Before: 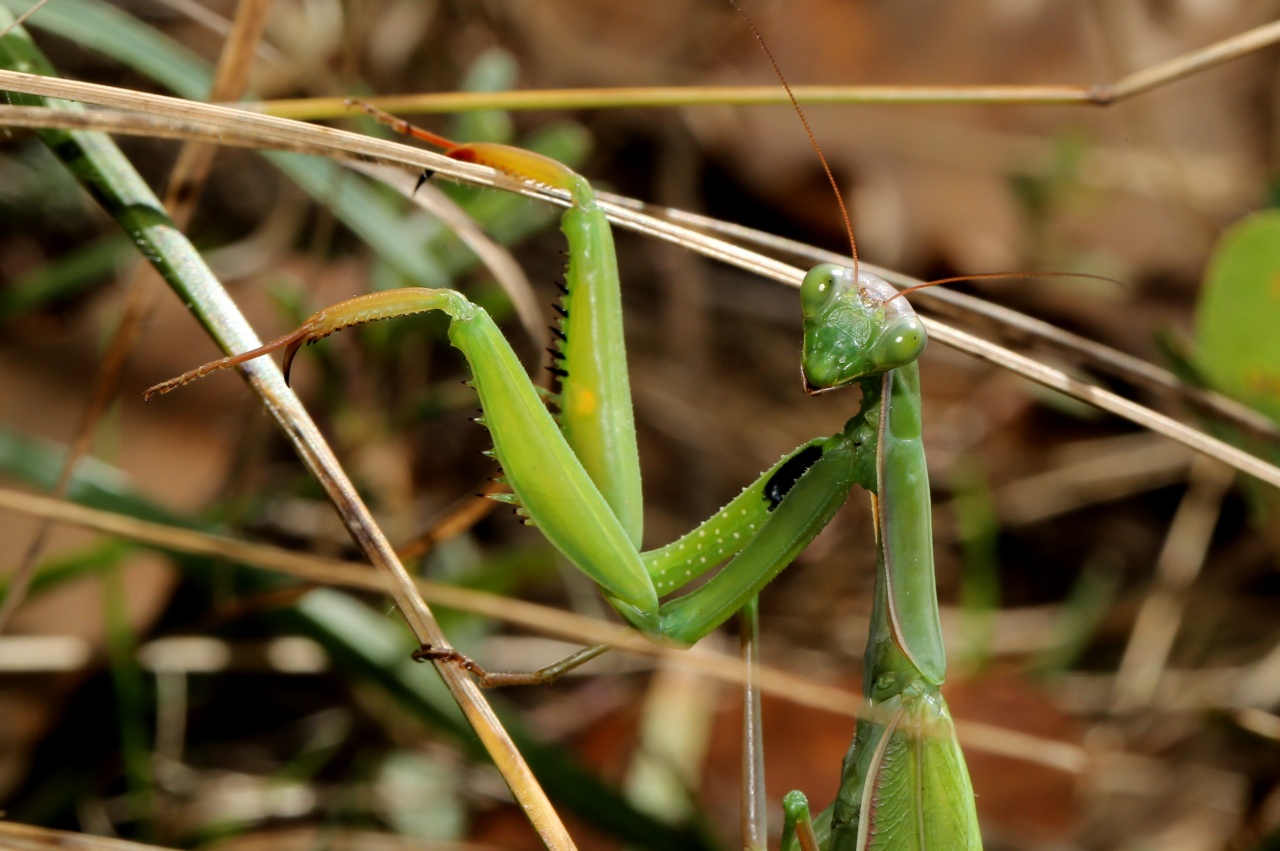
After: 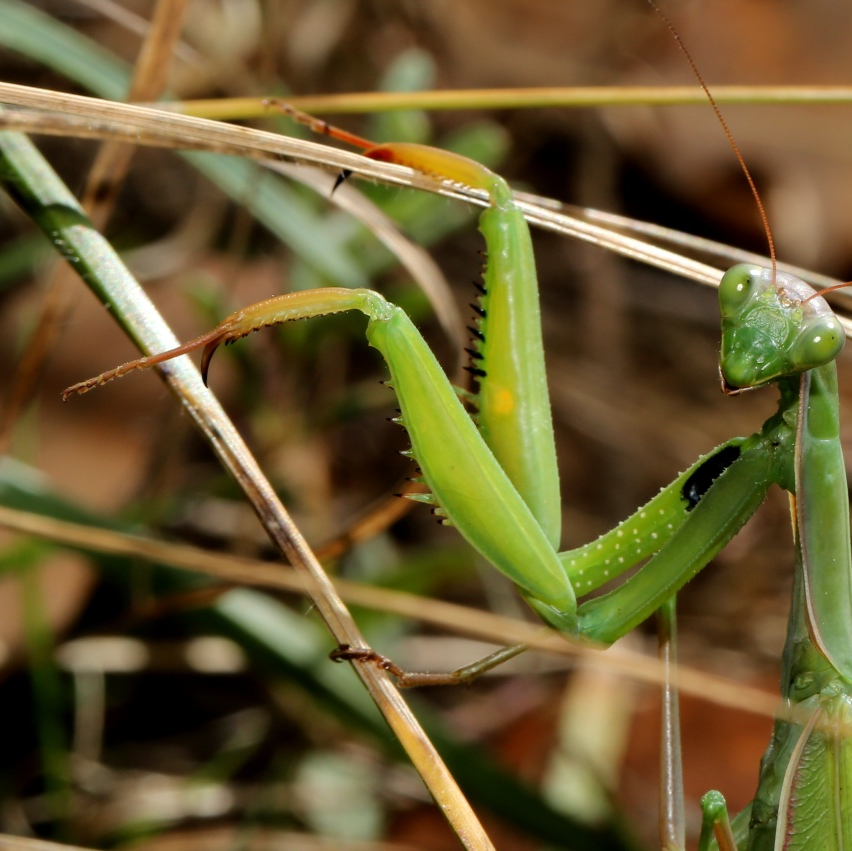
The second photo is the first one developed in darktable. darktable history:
crop and rotate: left 6.433%, right 26.977%
